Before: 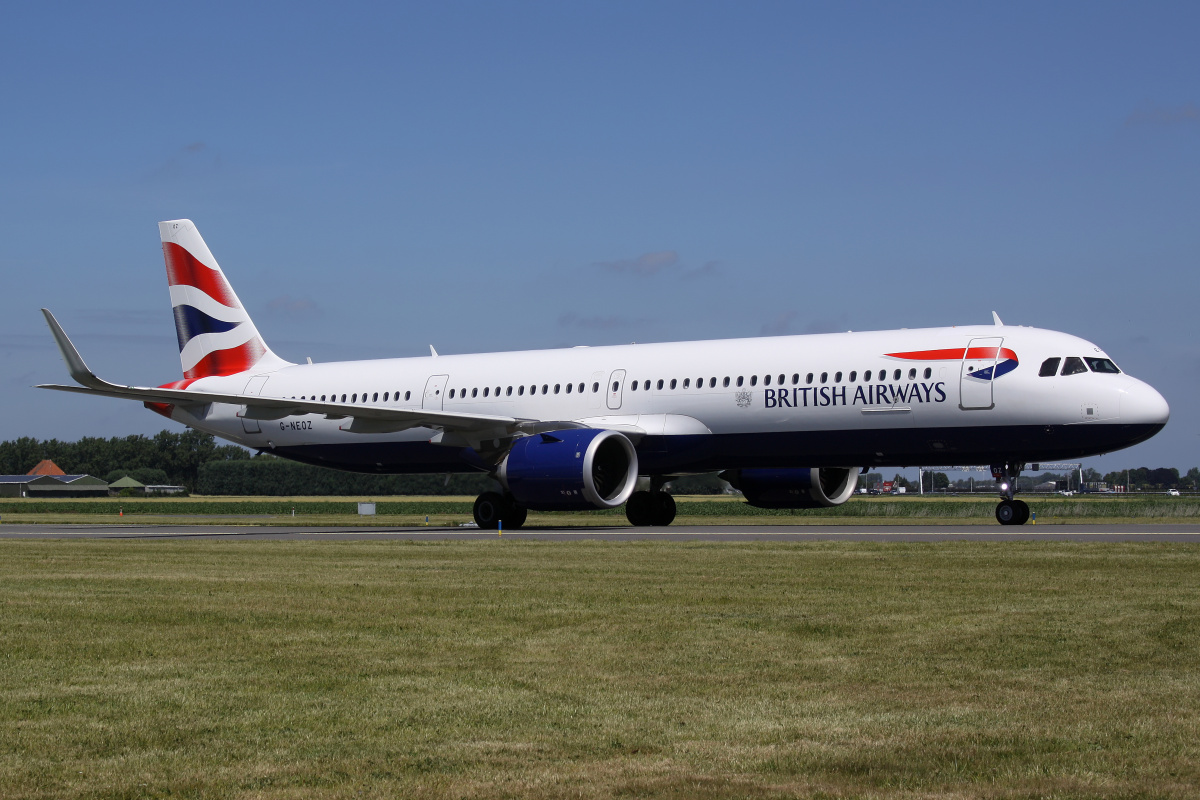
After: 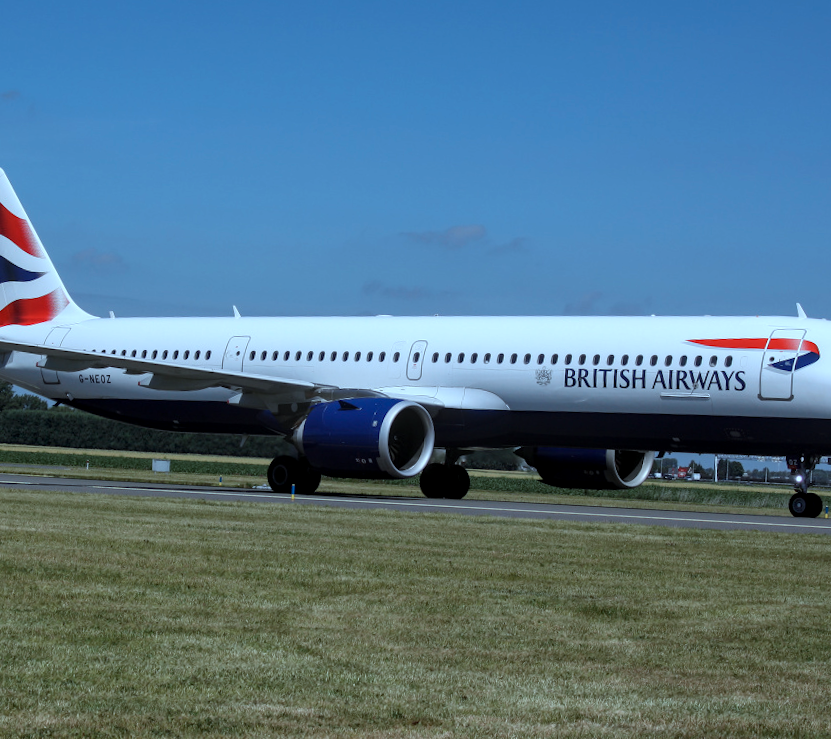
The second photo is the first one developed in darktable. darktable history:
color correction: highlights a* -9.81, highlights b* -21.19
local contrast: on, module defaults
crop and rotate: angle -3.16°, left 13.965%, top 0.018%, right 11.068%, bottom 0.073%
